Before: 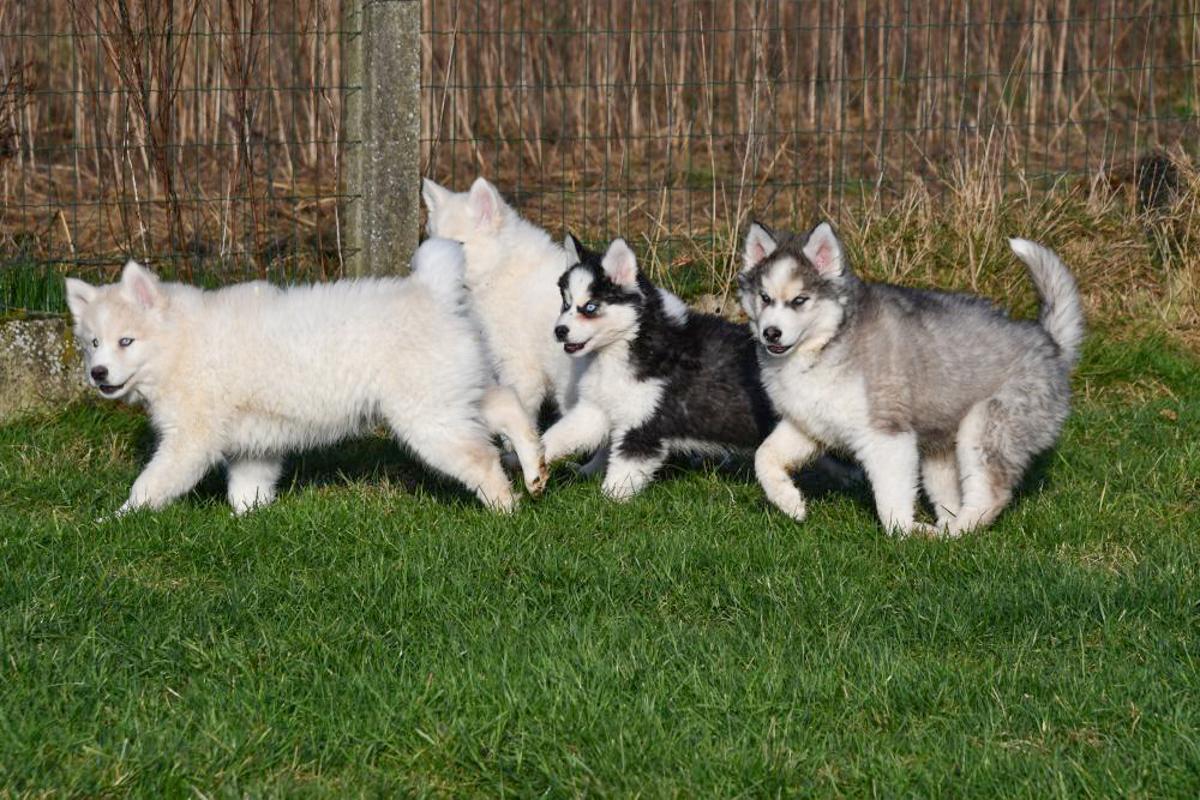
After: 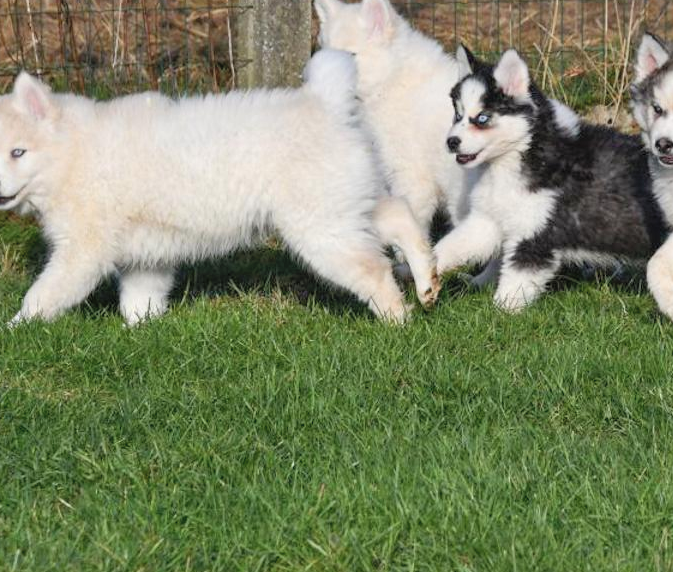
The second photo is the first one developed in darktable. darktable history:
crop: left 9.033%, top 23.668%, right 34.848%, bottom 4.737%
contrast brightness saturation: brightness 0.139
tone equalizer: edges refinement/feathering 500, mask exposure compensation -1.57 EV, preserve details no
